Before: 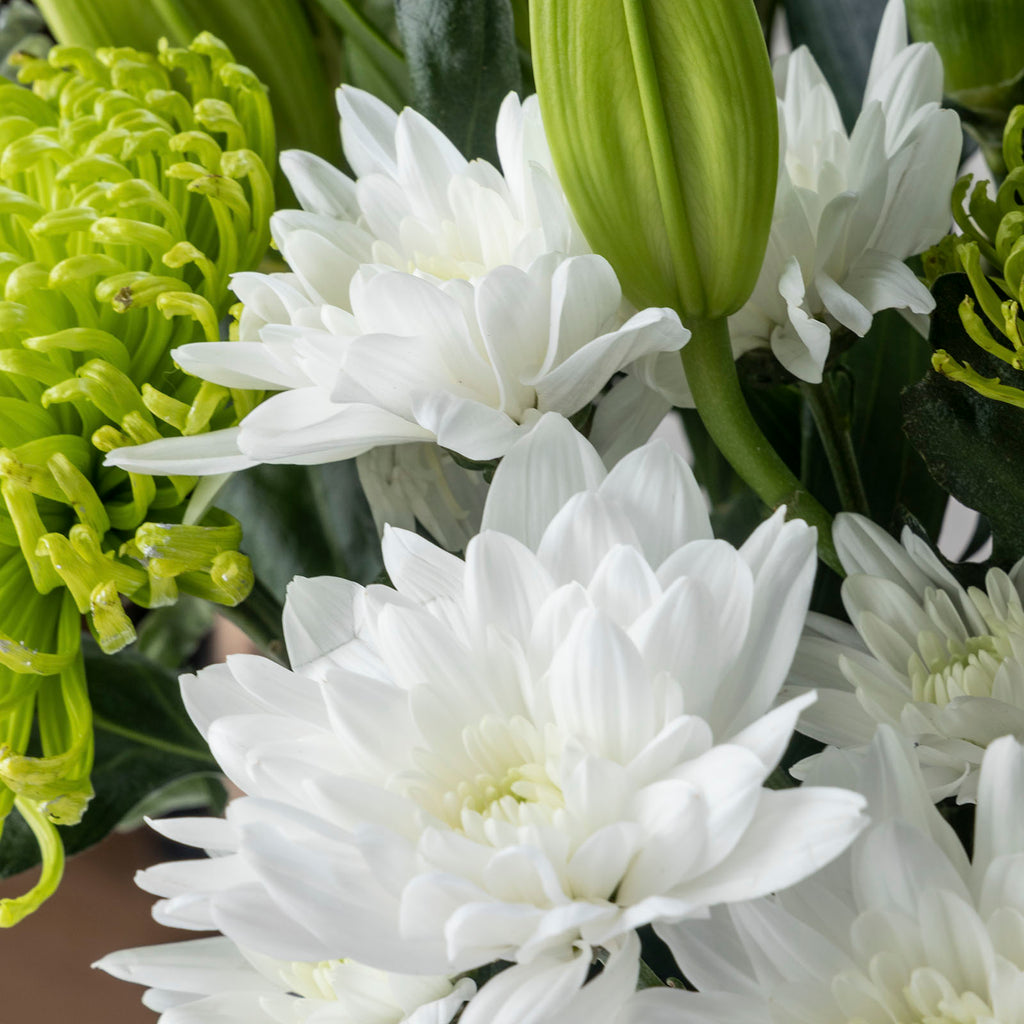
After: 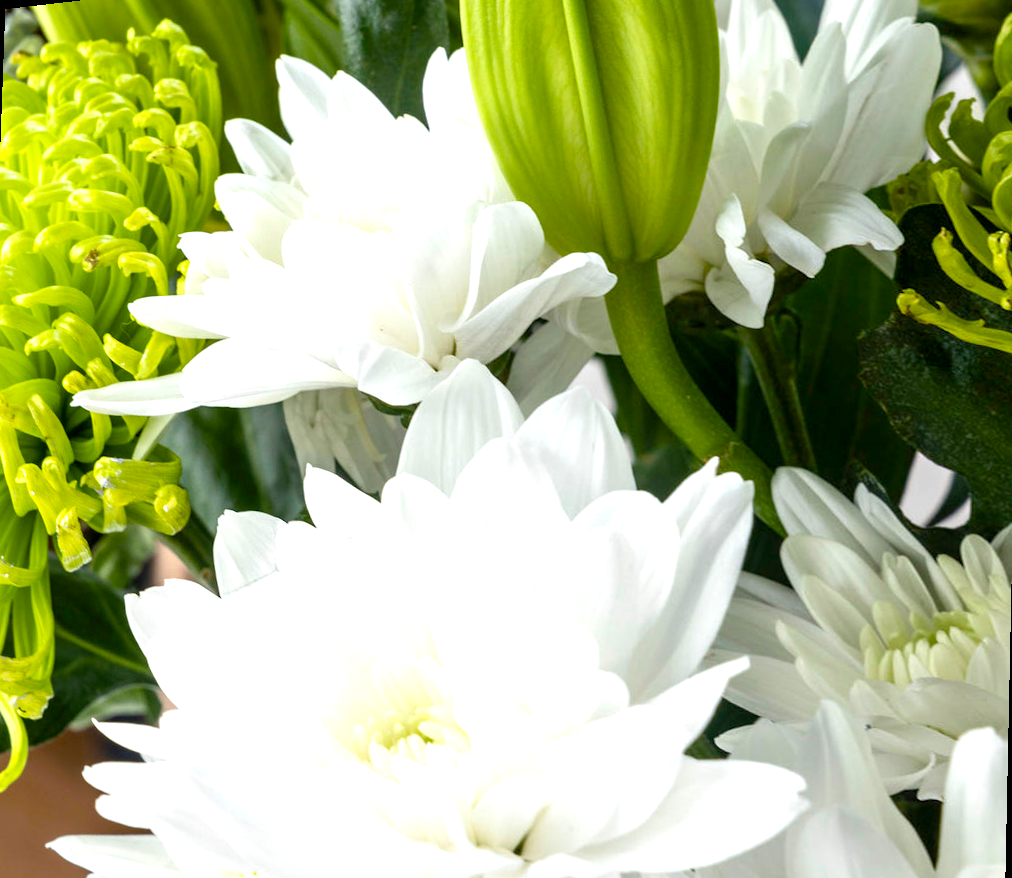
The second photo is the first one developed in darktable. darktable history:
rotate and perspective: rotation 1.69°, lens shift (vertical) -0.023, lens shift (horizontal) -0.291, crop left 0.025, crop right 0.988, crop top 0.092, crop bottom 0.842
exposure: exposure 0.785 EV, compensate highlight preservation false
color balance rgb: perceptual saturation grading › global saturation 35%, perceptual saturation grading › highlights -25%, perceptual saturation grading › shadows 50%
